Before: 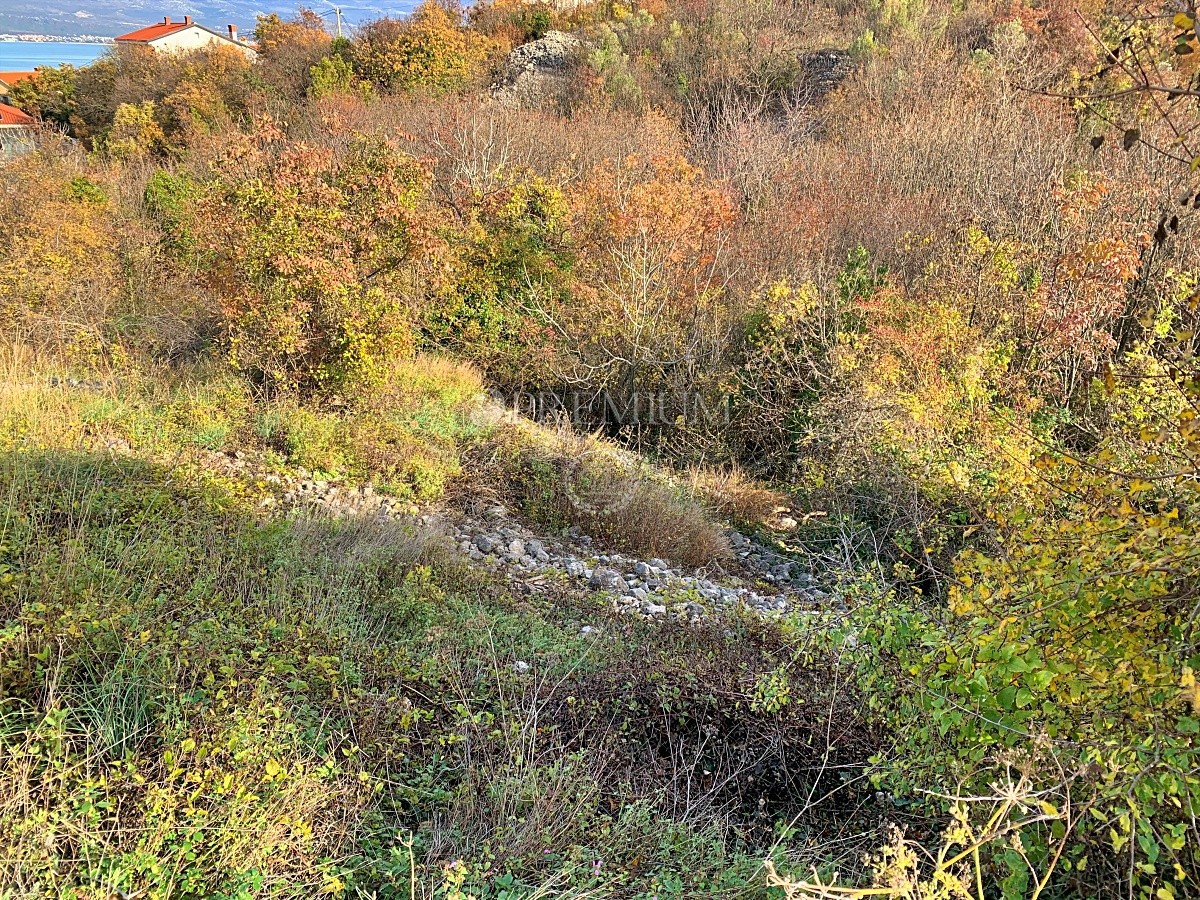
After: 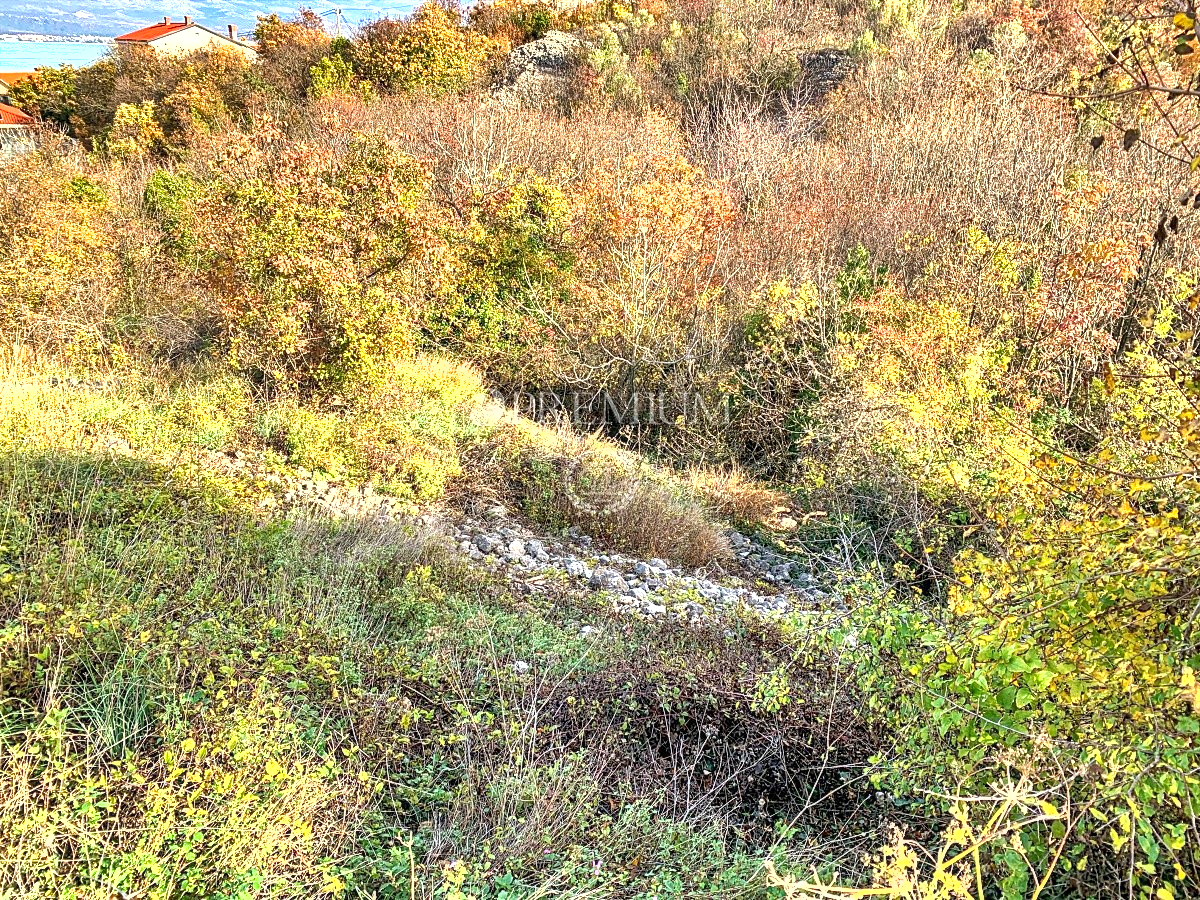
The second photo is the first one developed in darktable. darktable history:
shadows and highlights: soften with gaussian
exposure: black level correction 0.001, exposure 0.967 EV, compensate highlight preservation false
local contrast: on, module defaults
